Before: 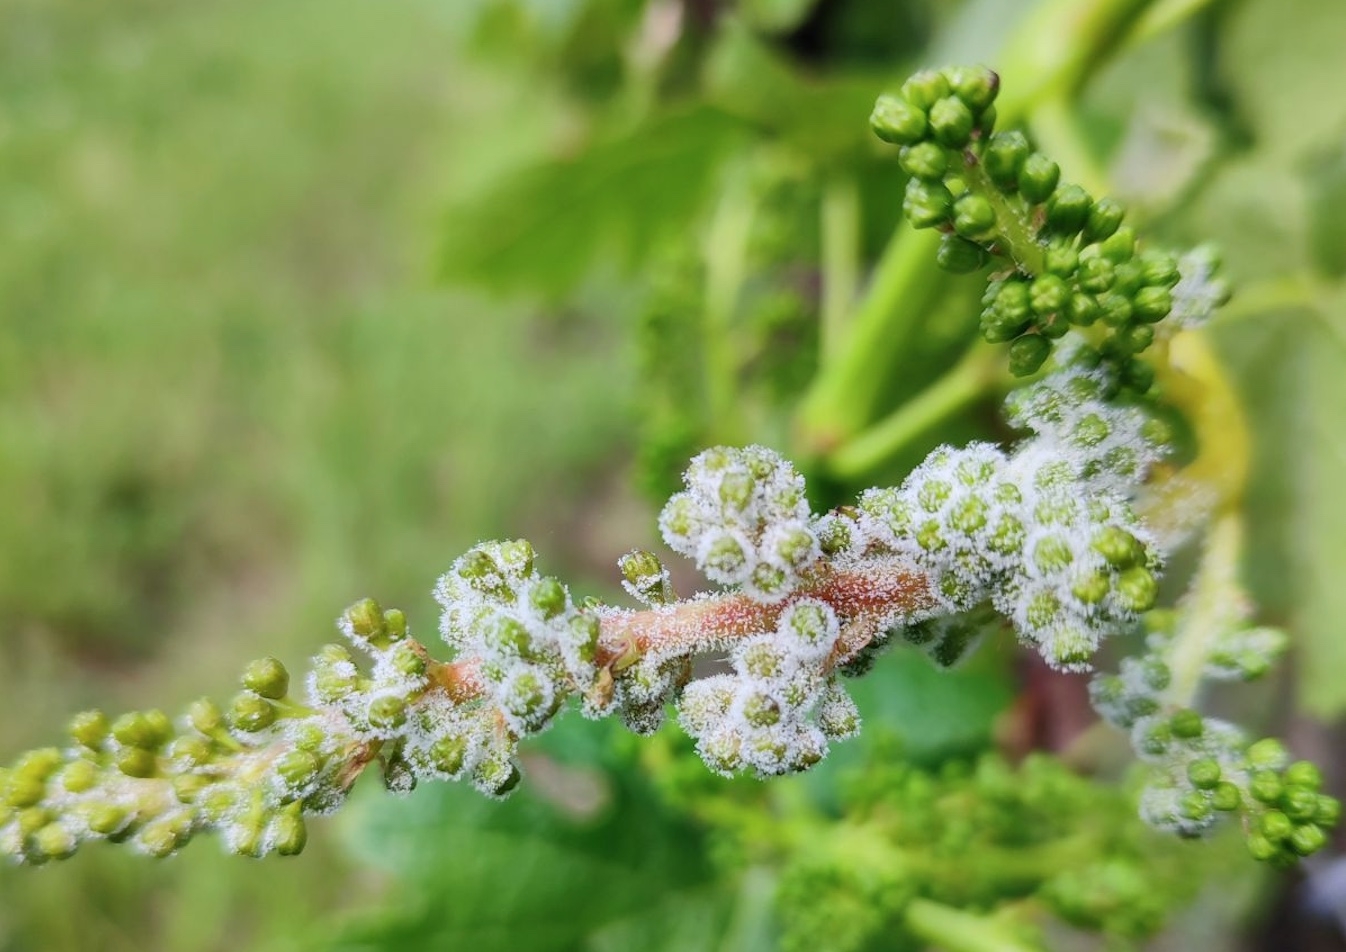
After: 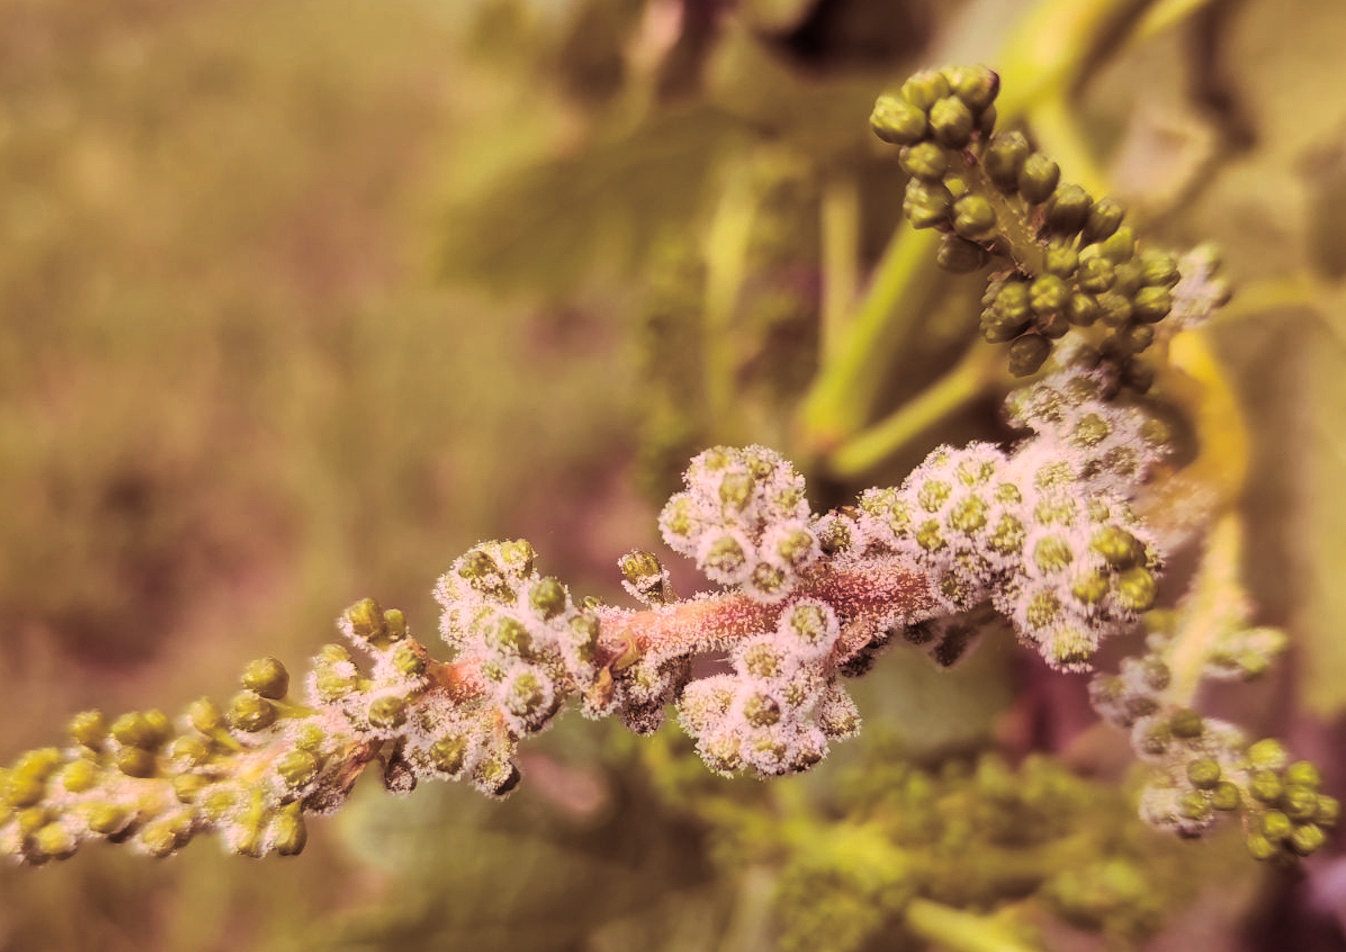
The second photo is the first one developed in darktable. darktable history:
rotate and perspective: crop left 0, crop top 0
color correction: highlights a* 21.16, highlights b* 19.61
split-toning: highlights › hue 187.2°, highlights › saturation 0.83, balance -68.05, compress 56.43%
